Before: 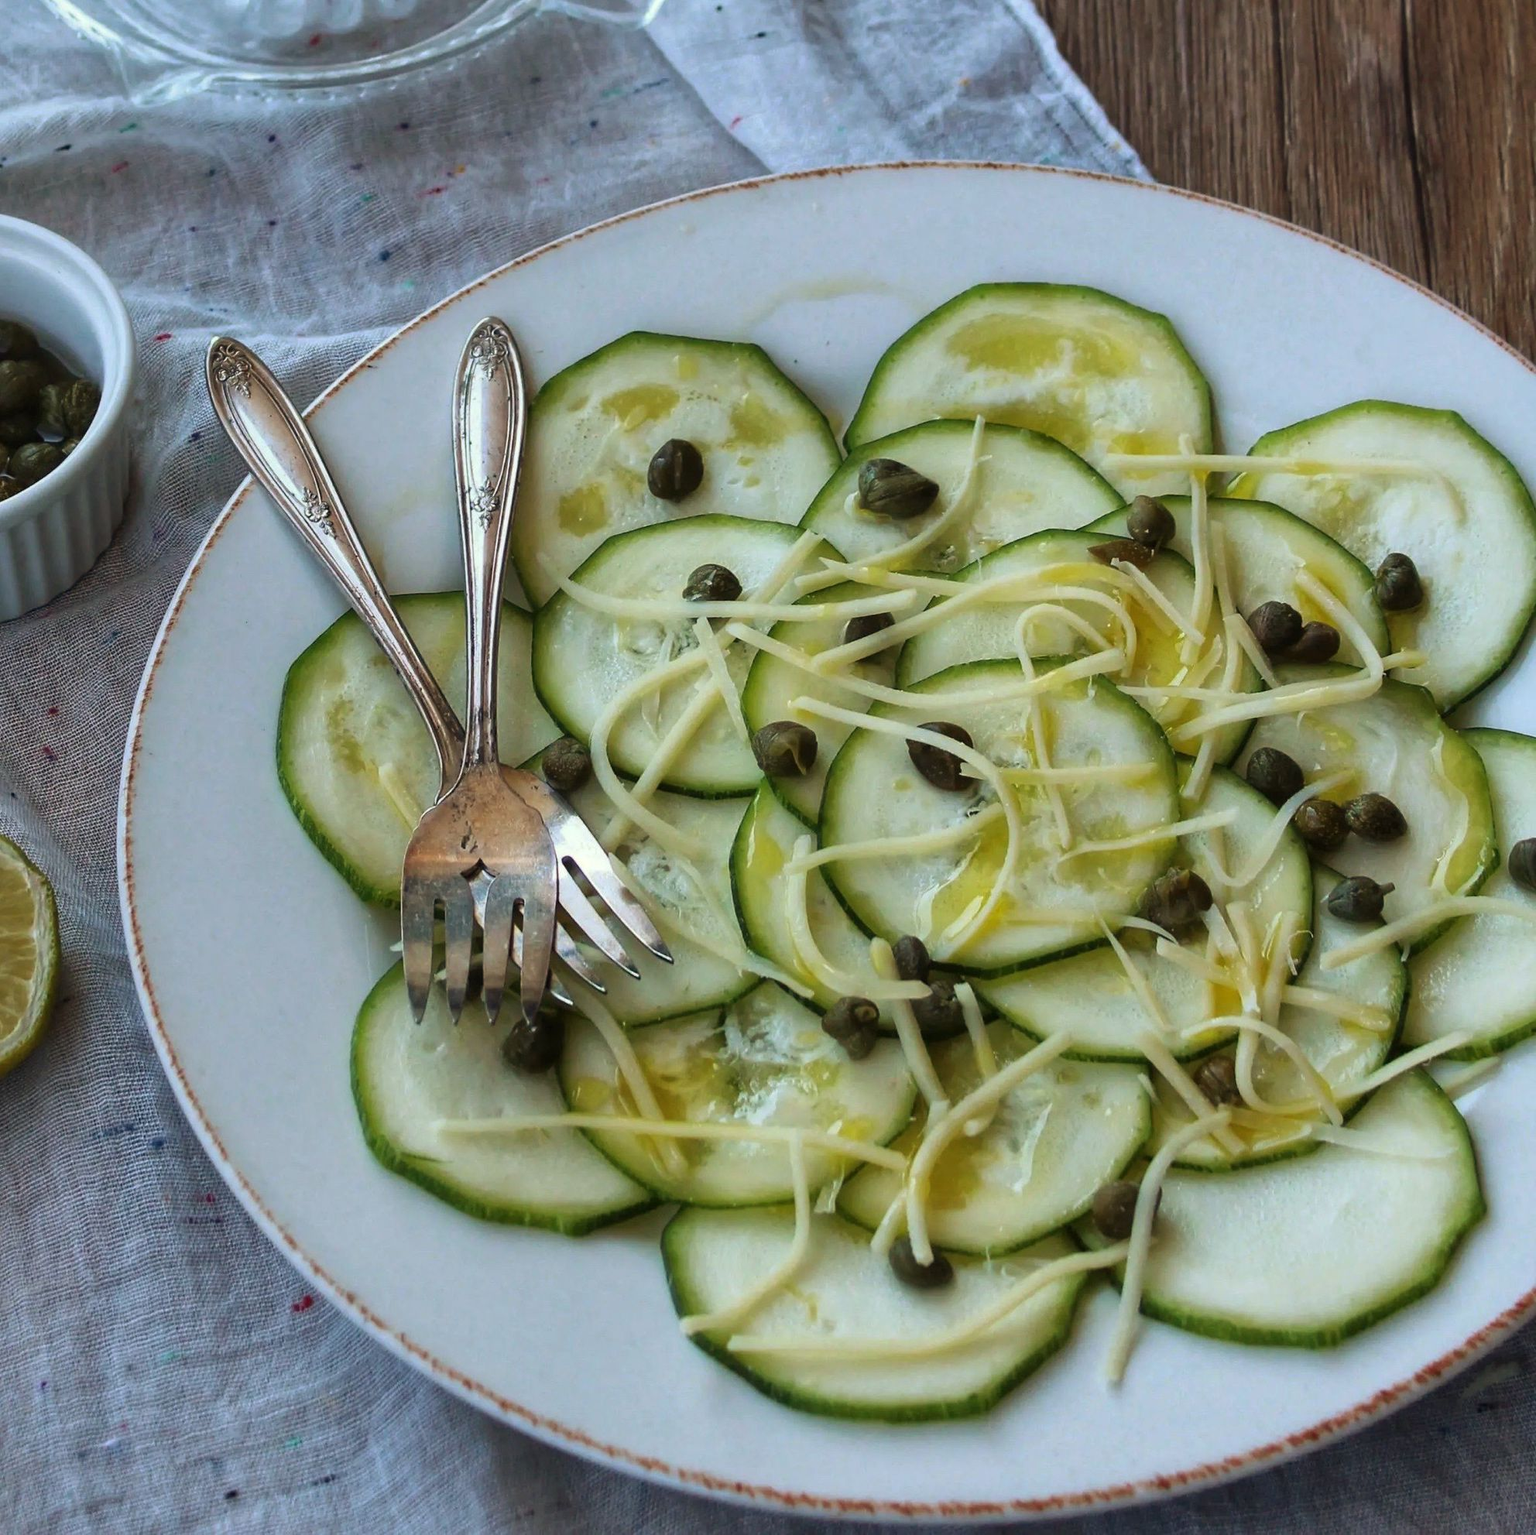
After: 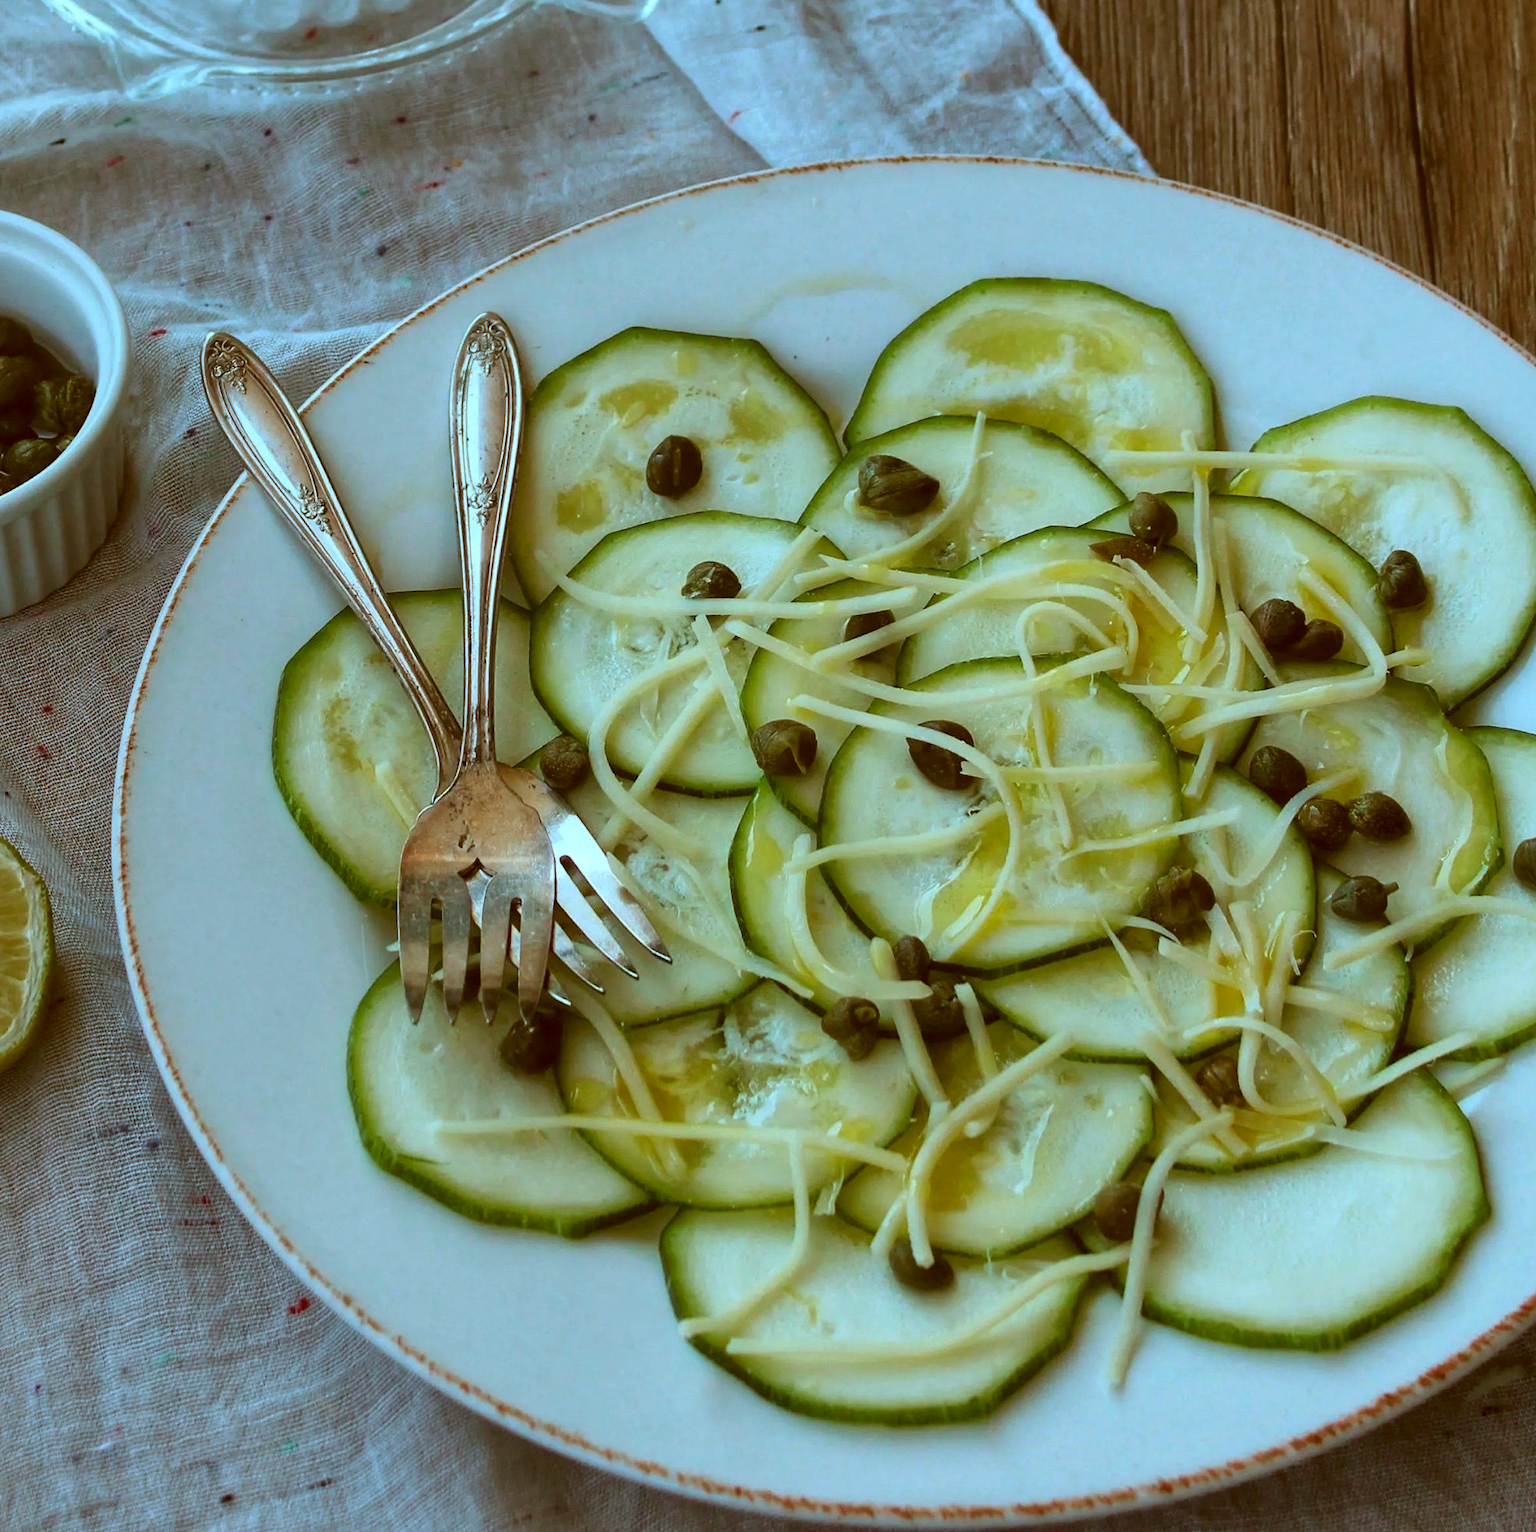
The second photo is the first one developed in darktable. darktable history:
crop: left 0.434%, top 0.485%, right 0.244%, bottom 0.386%
color correction: highlights a* -14.62, highlights b* -16.22, shadows a* 10.12, shadows b* 29.4
